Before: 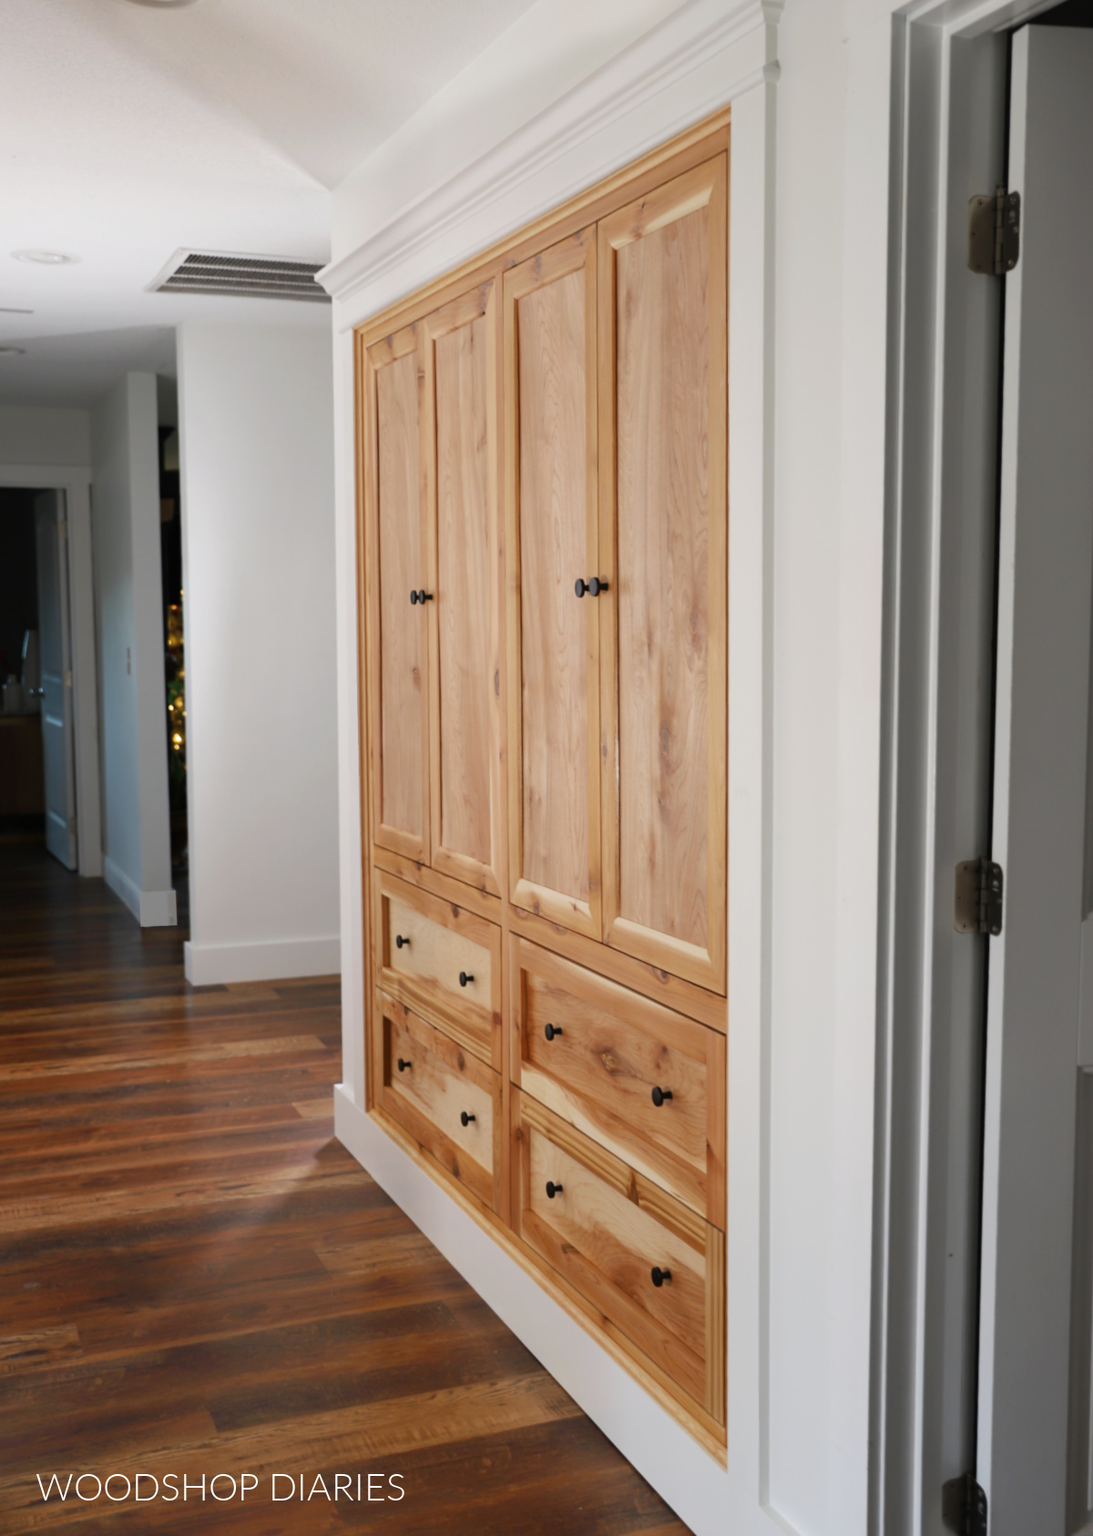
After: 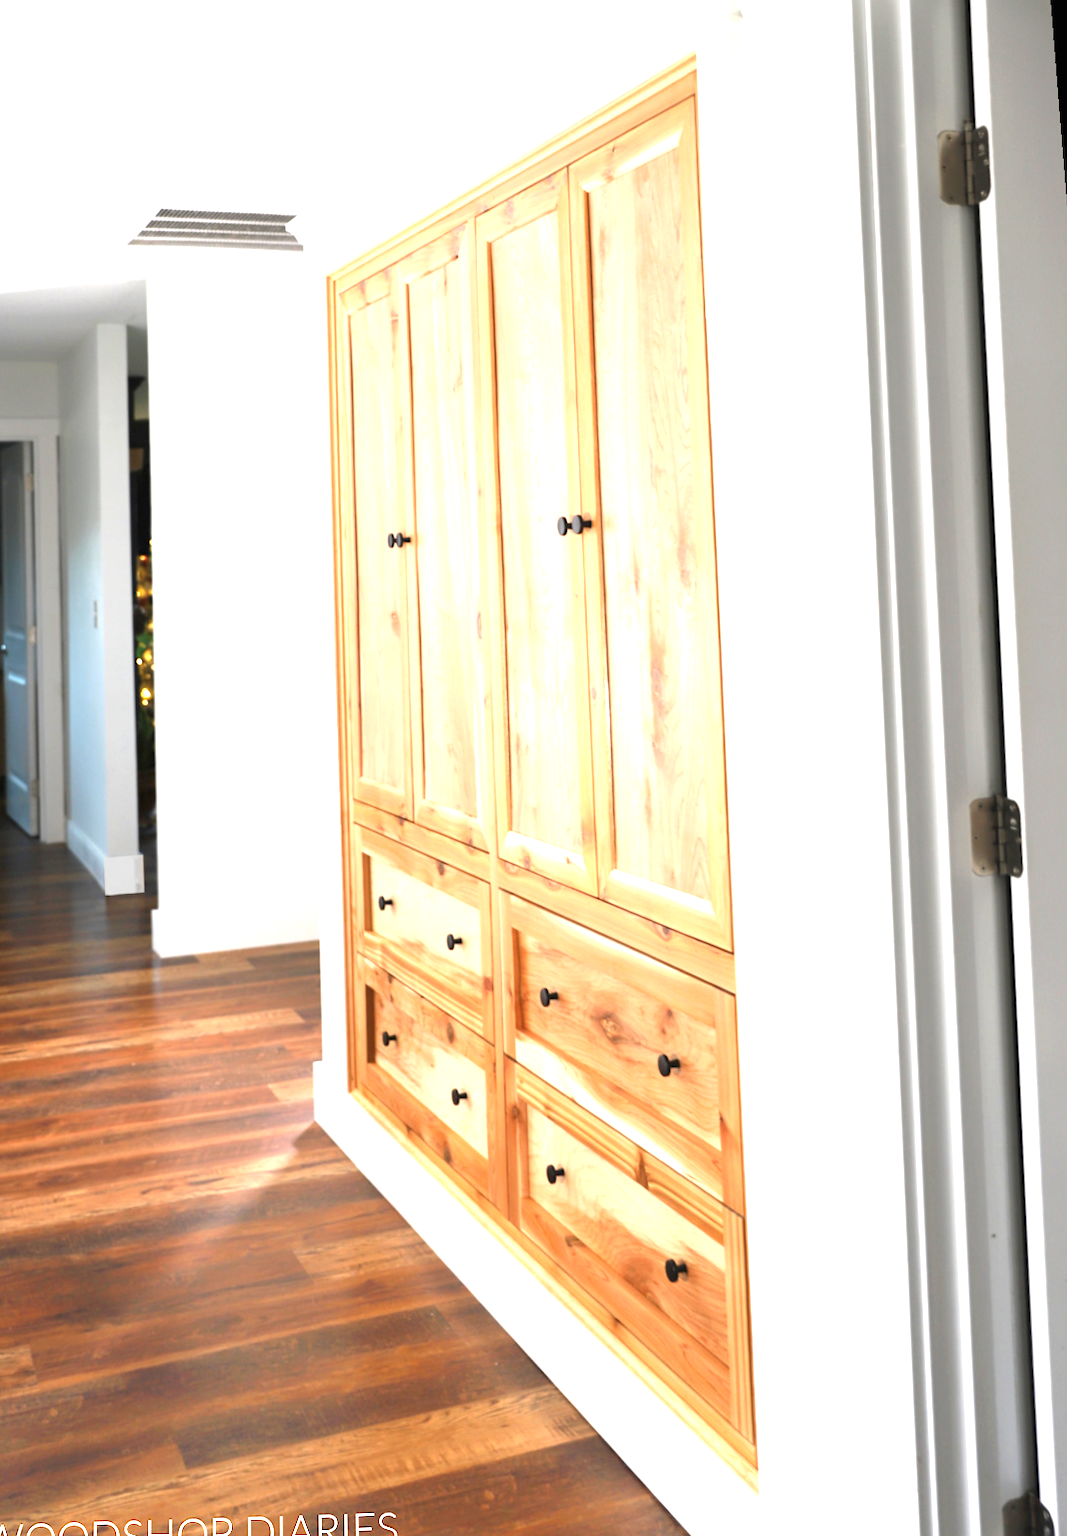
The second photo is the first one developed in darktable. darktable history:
rotate and perspective: rotation -1.68°, lens shift (vertical) -0.146, crop left 0.049, crop right 0.912, crop top 0.032, crop bottom 0.96
exposure: black level correction 0, exposure 1.741 EV, compensate exposure bias true, compensate highlight preservation false
